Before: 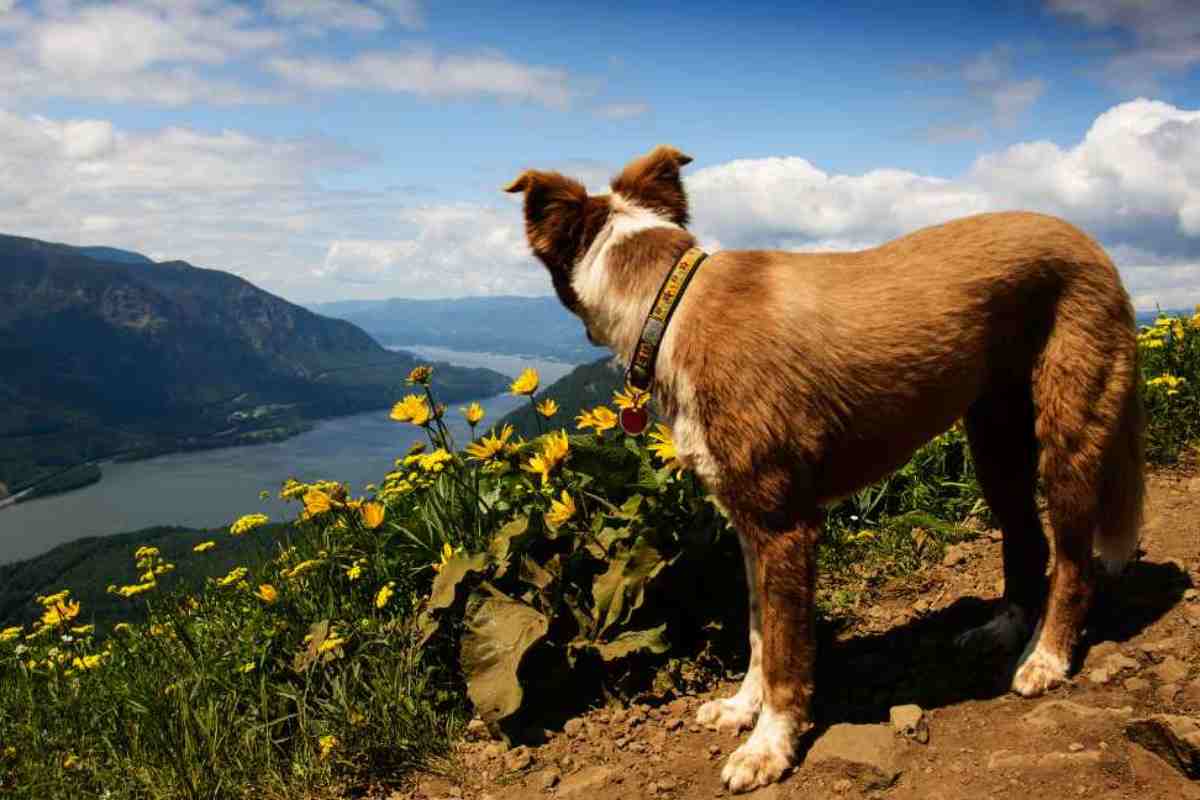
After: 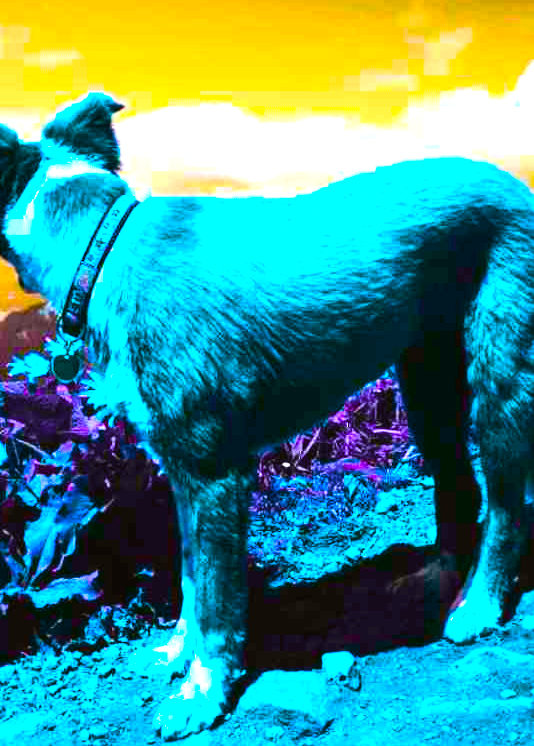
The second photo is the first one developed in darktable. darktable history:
crop: left 47.415%, top 6.655%, right 8.037%
contrast brightness saturation: contrast 0.164, saturation 0.317
exposure: black level correction -0.002, exposure 1.11 EV, compensate exposure bias true, compensate highlight preservation false
color balance rgb: power › chroma 0.696%, power › hue 60°, linear chroma grading › global chroma 15.249%, perceptual saturation grading › global saturation 41.901%, hue shift 179.19°, global vibrance 49.703%, contrast 0.861%
